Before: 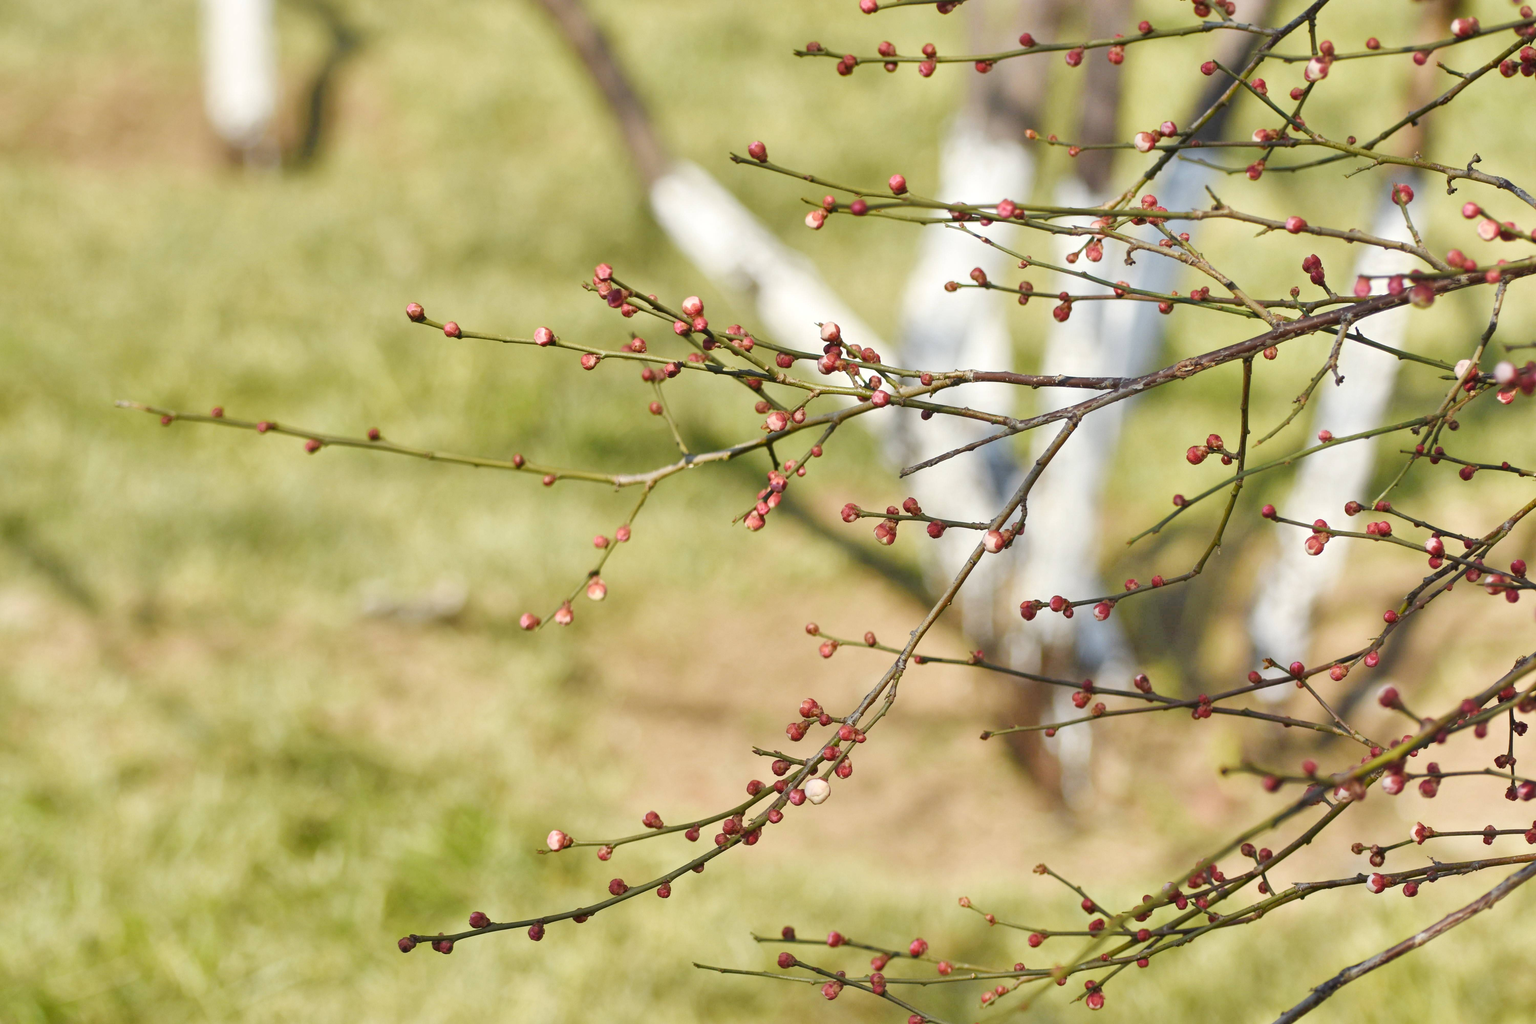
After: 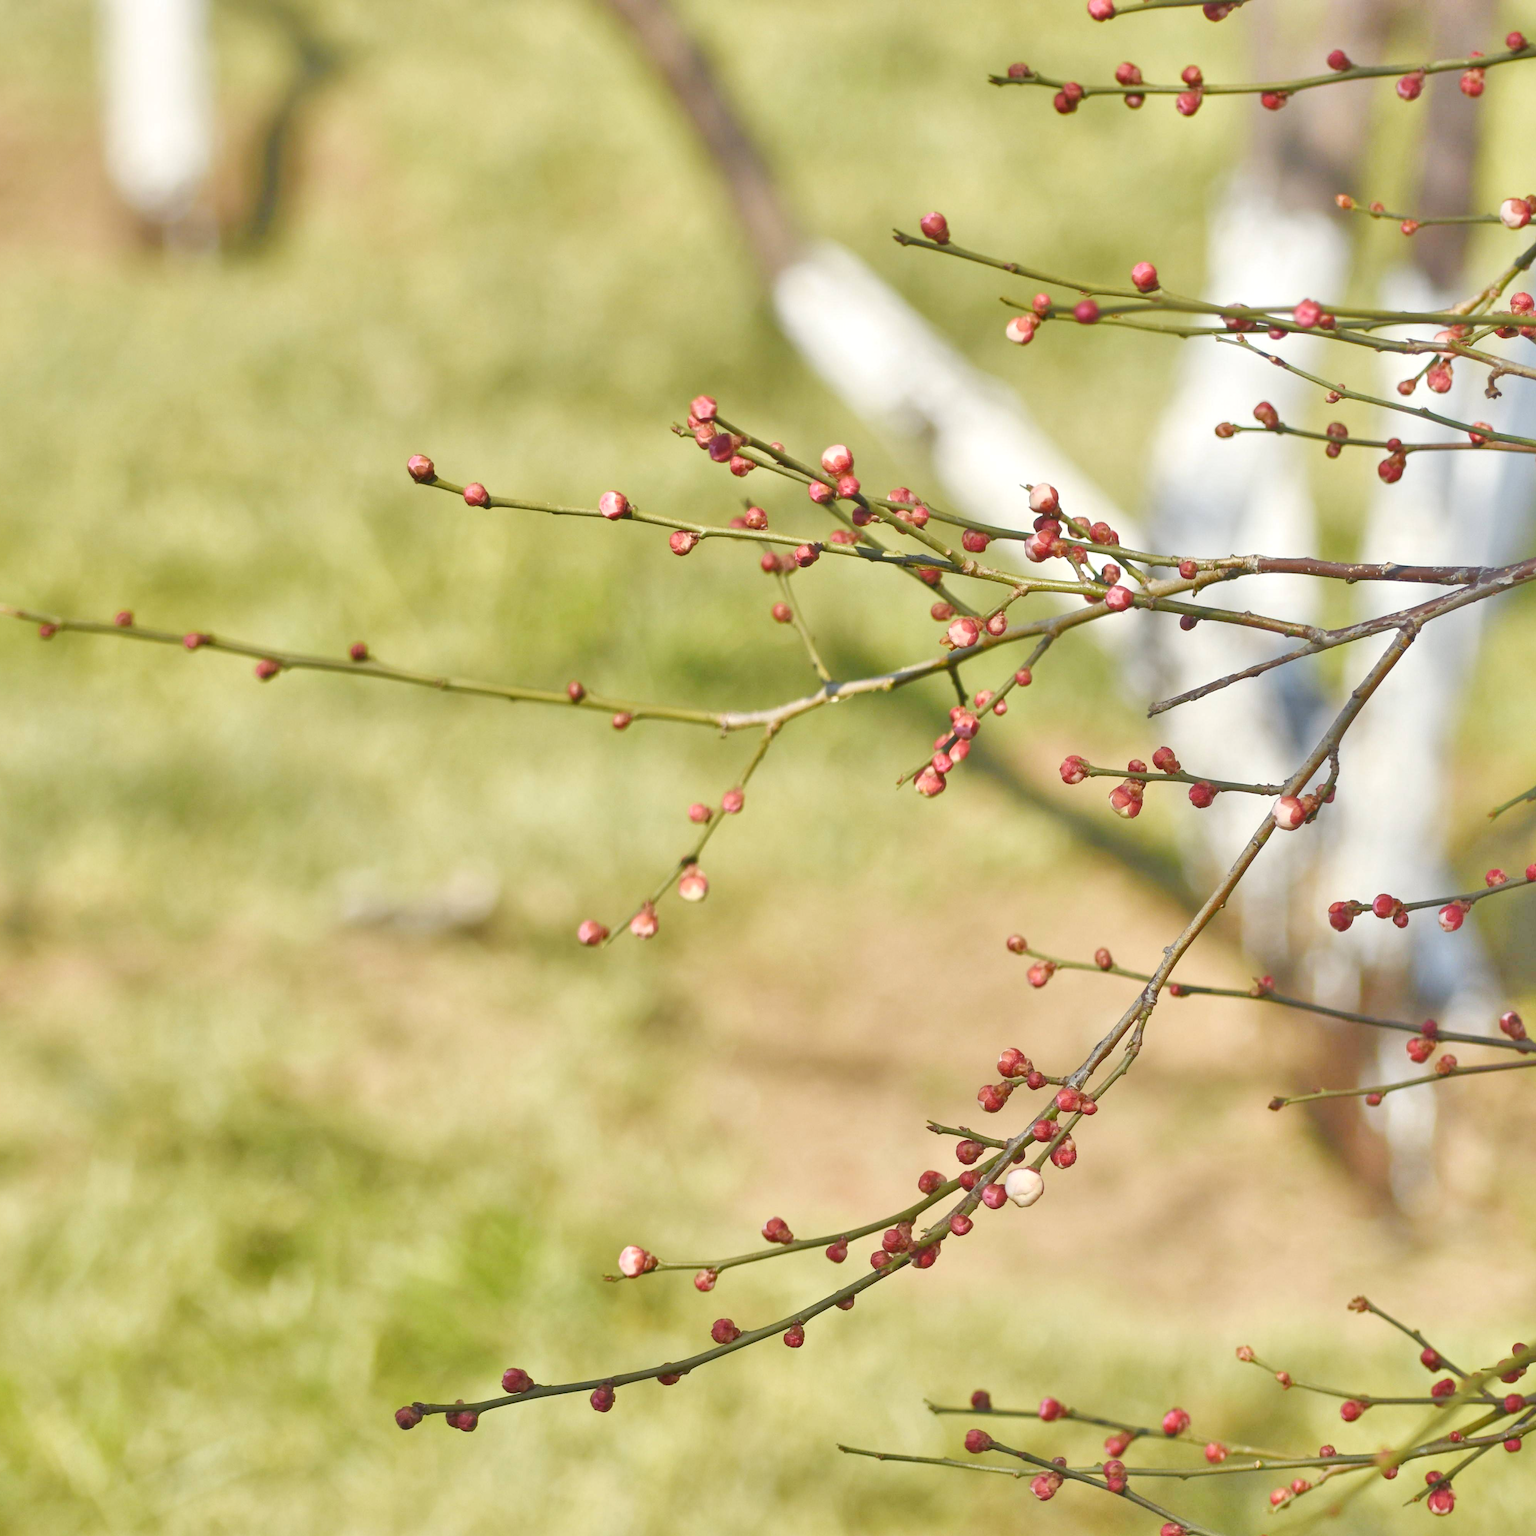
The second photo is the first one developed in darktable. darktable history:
crop and rotate: left 8.786%, right 24.548%
tone equalizer: -7 EV 0.15 EV, -6 EV 0.6 EV, -5 EV 1.15 EV, -4 EV 1.33 EV, -3 EV 1.15 EV, -2 EV 0.6 EV, -1 EV 0.15 EV, mask exposure compensation -0.5 EV
